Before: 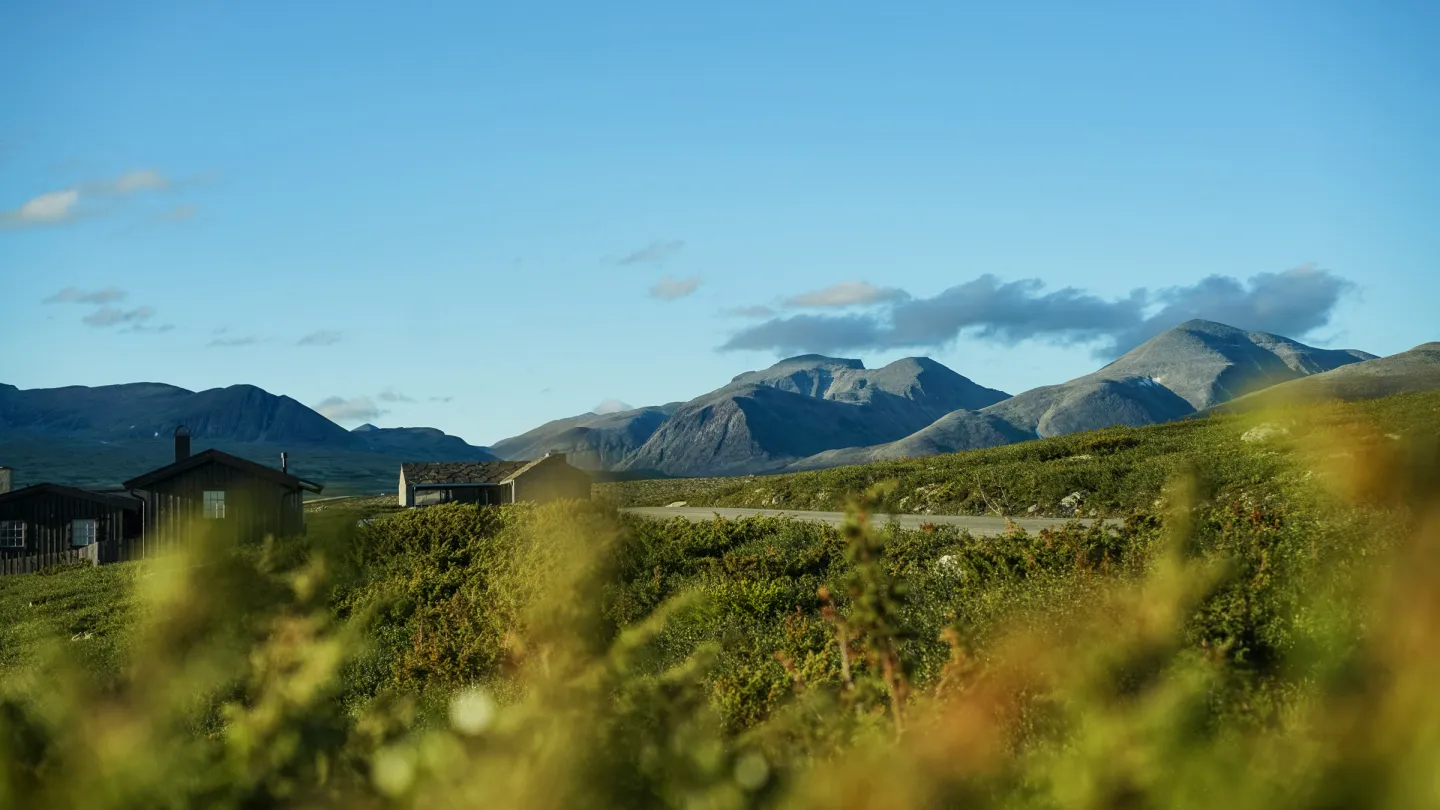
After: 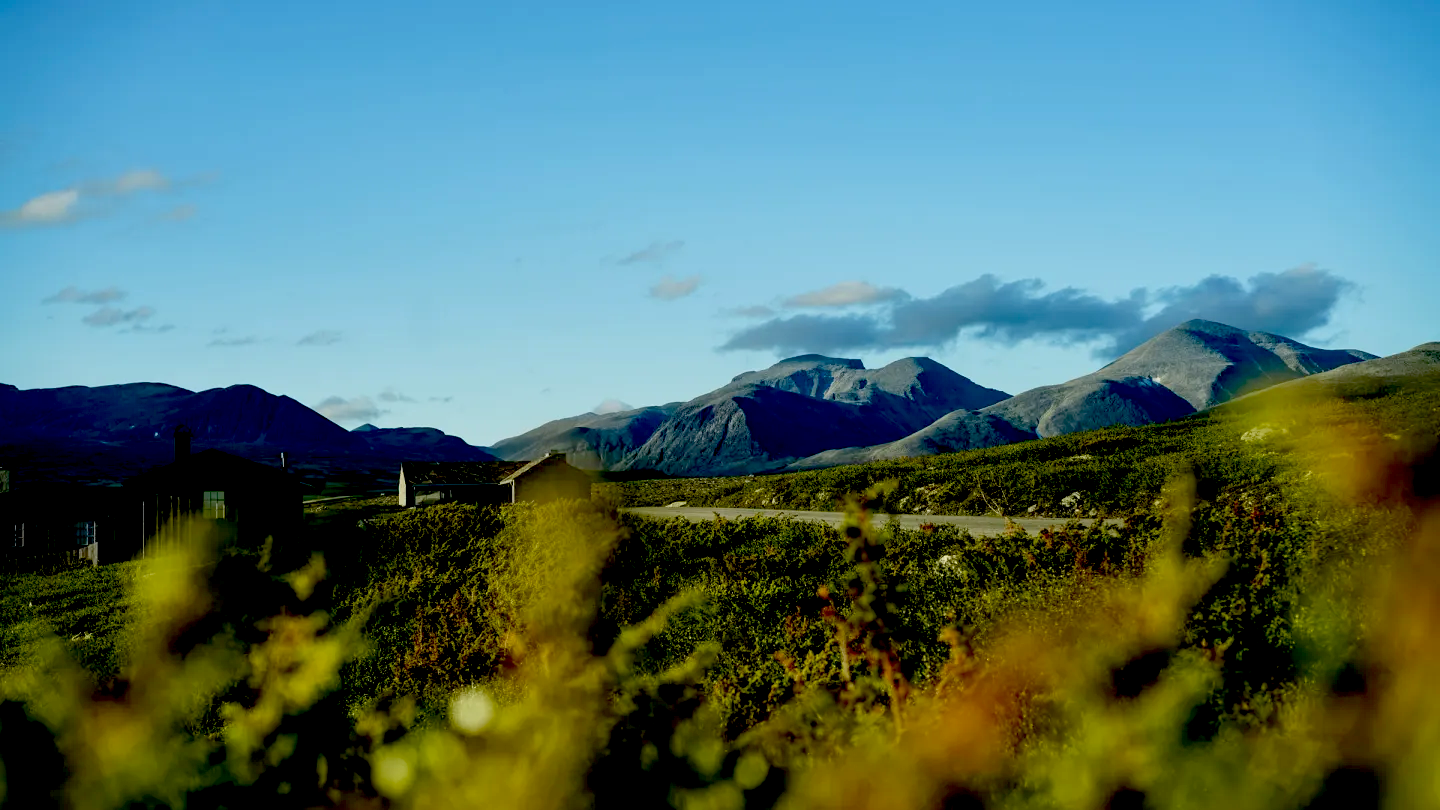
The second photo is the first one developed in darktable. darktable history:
exposure: black level correction 0.055, exposure -0.037 EV, compensate highlight preservation false
